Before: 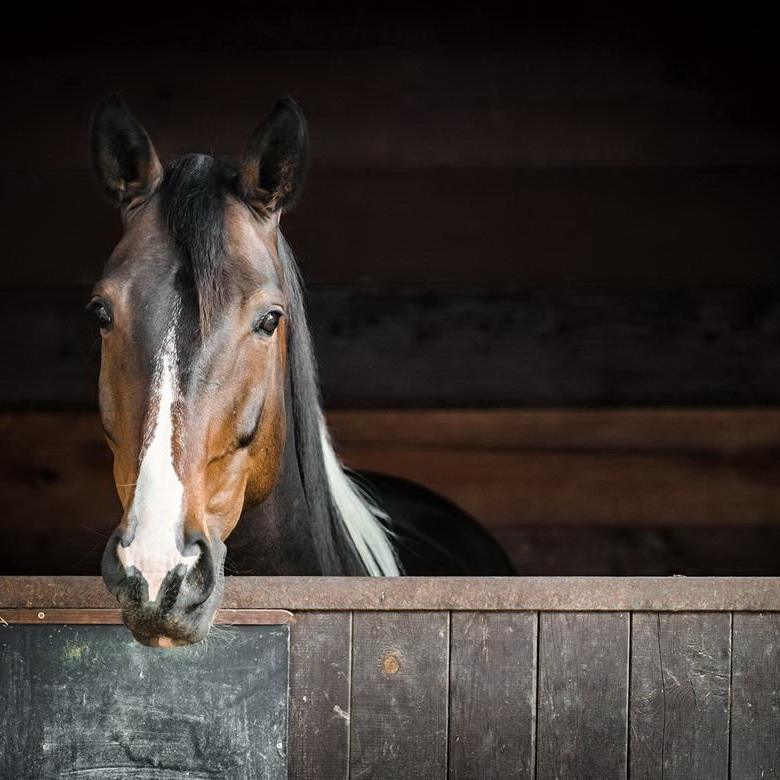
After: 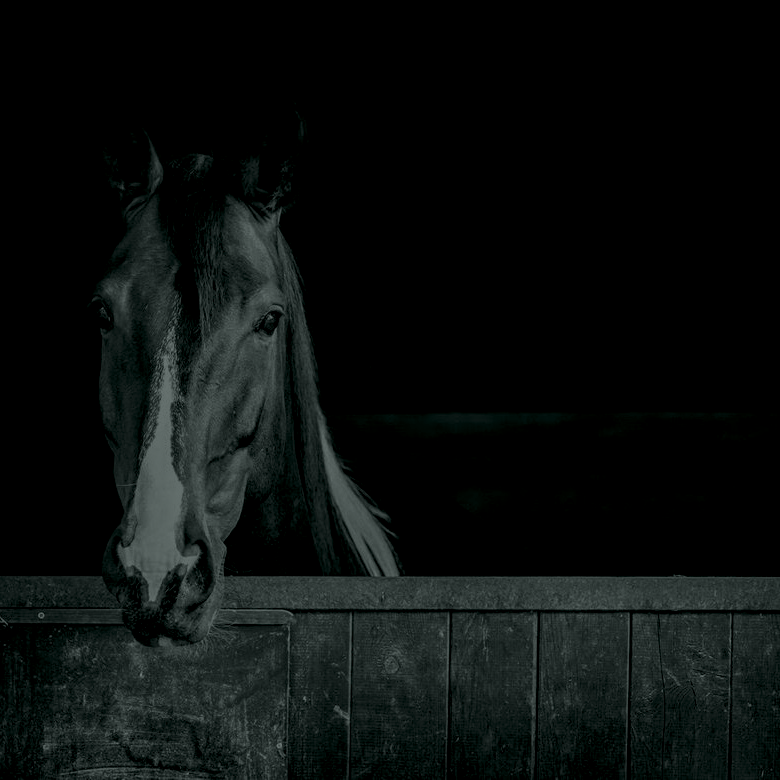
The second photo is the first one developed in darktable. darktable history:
colorize: hue 90°, saturation 19%, lightness 1.59%, version 1
local contrast: highlights 60%, shadows 60%, detail 160%
